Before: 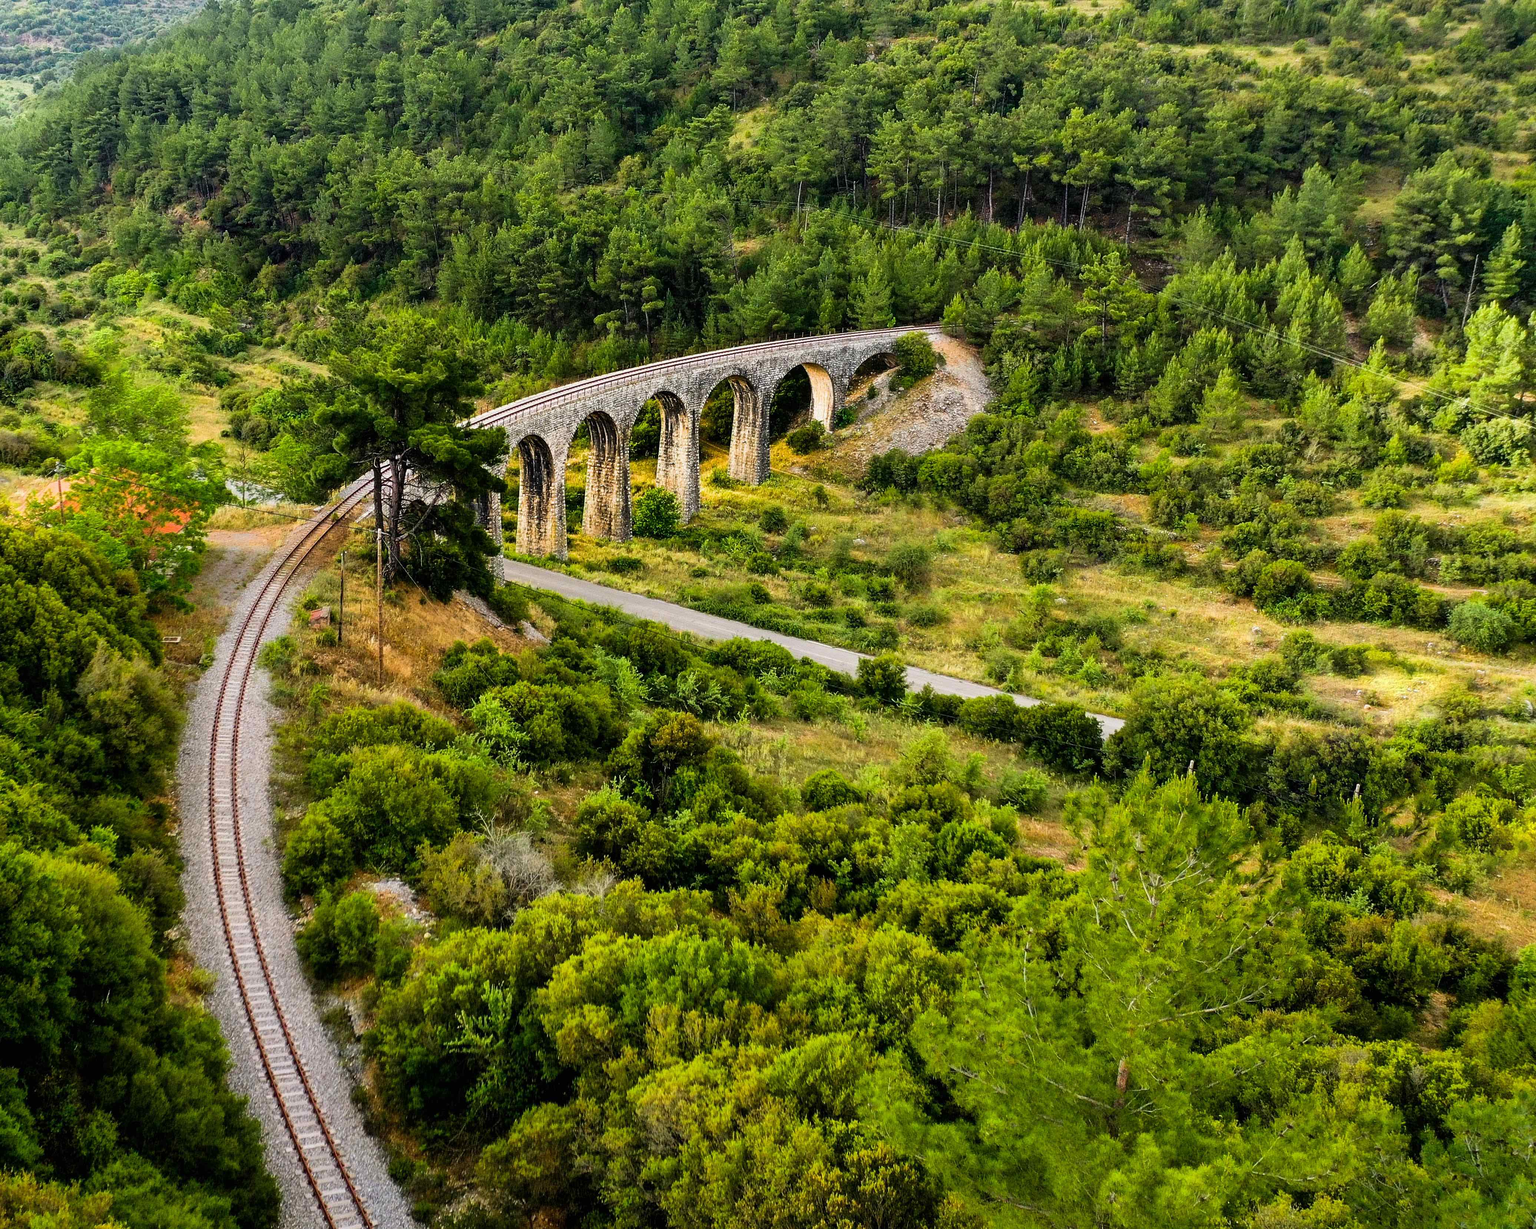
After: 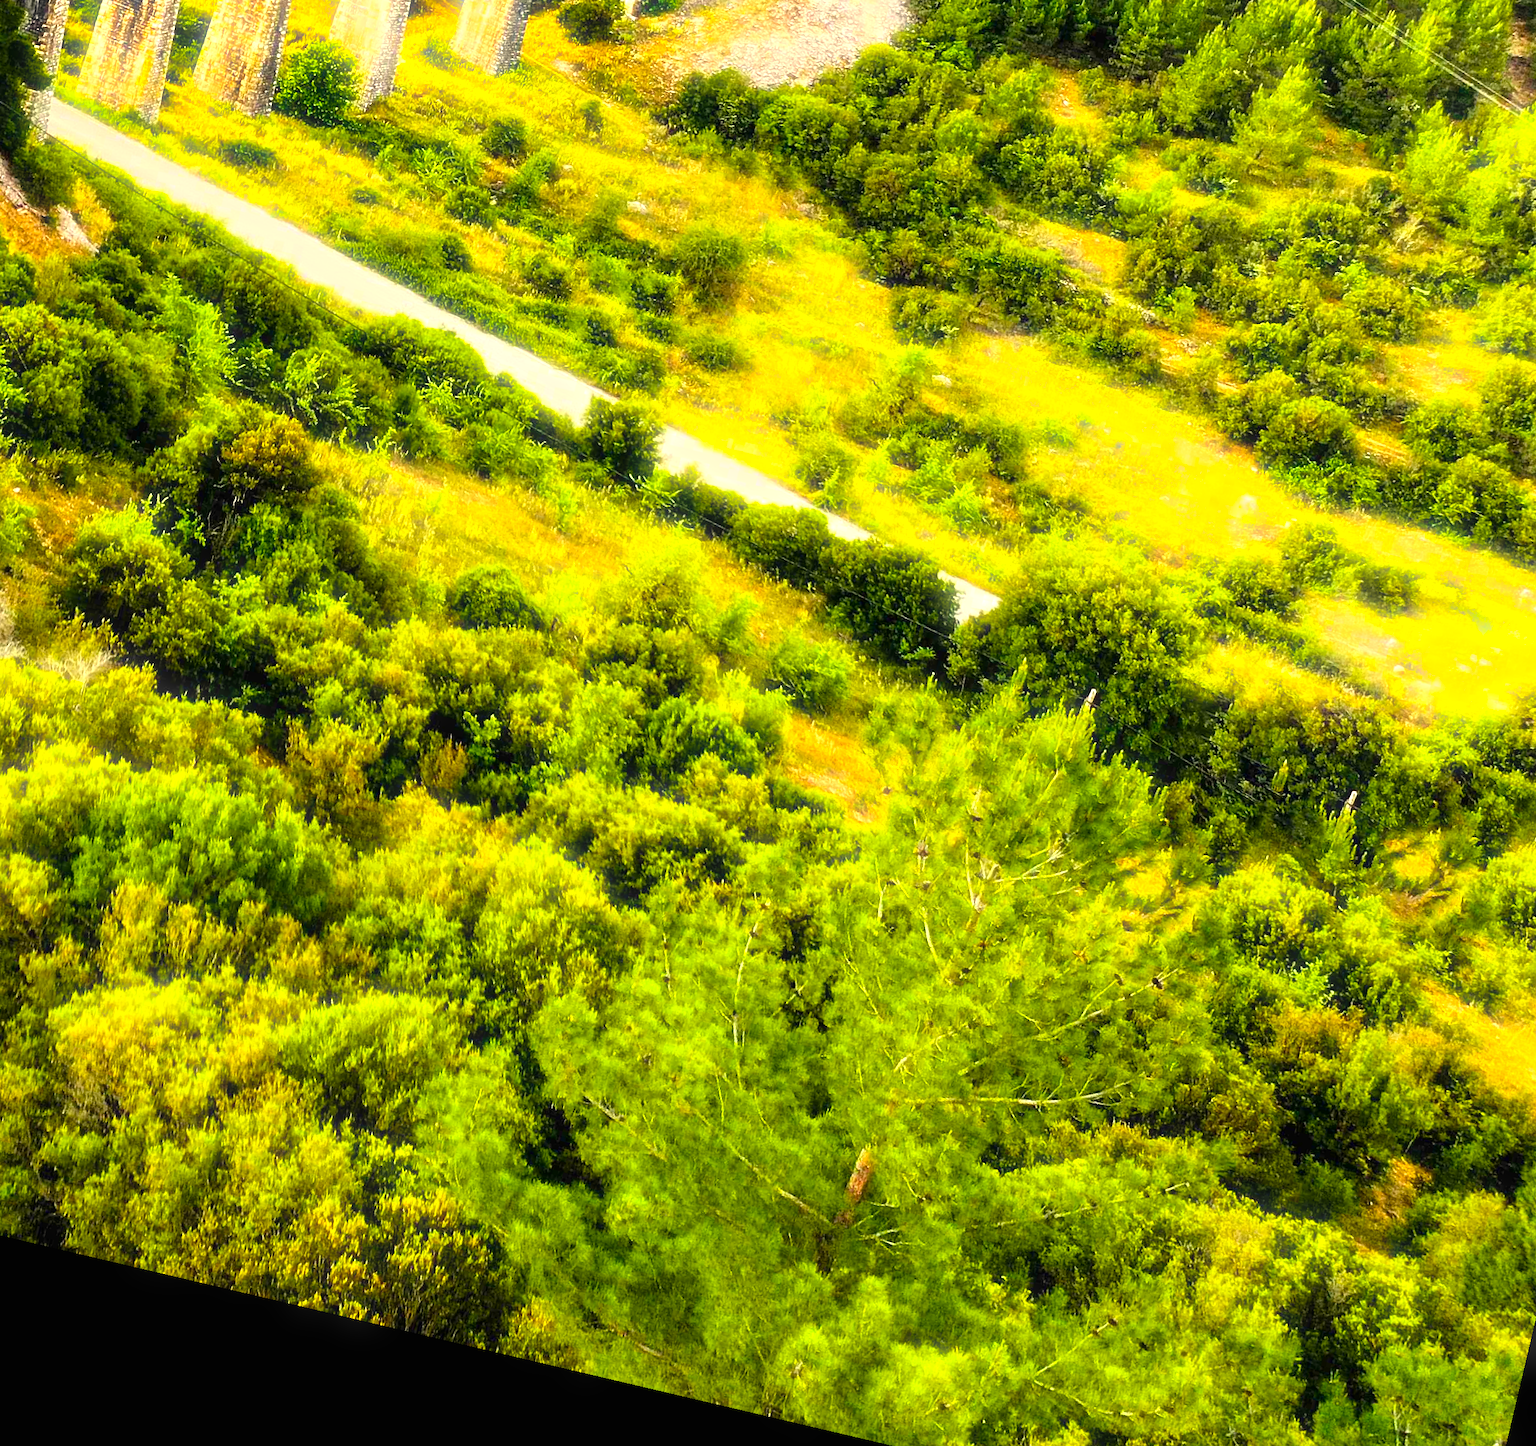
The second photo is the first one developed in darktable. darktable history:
rotate and perspective: rotation 13.27°, automatic cropping off
color balance rgb: perceptual saturation grading › global saturation 25%, global vibrance 20%
white balance: red 1.029, blue 0.92
crop: left 34.479%, top 38.822%, right 13.718%, bottom 5.172%
bloom: size 5%, threshold 95%, strength 15%
exposure: black level correction 0, exposure 1 EV, compensate exposure bias true, compensate highlight preservation false
